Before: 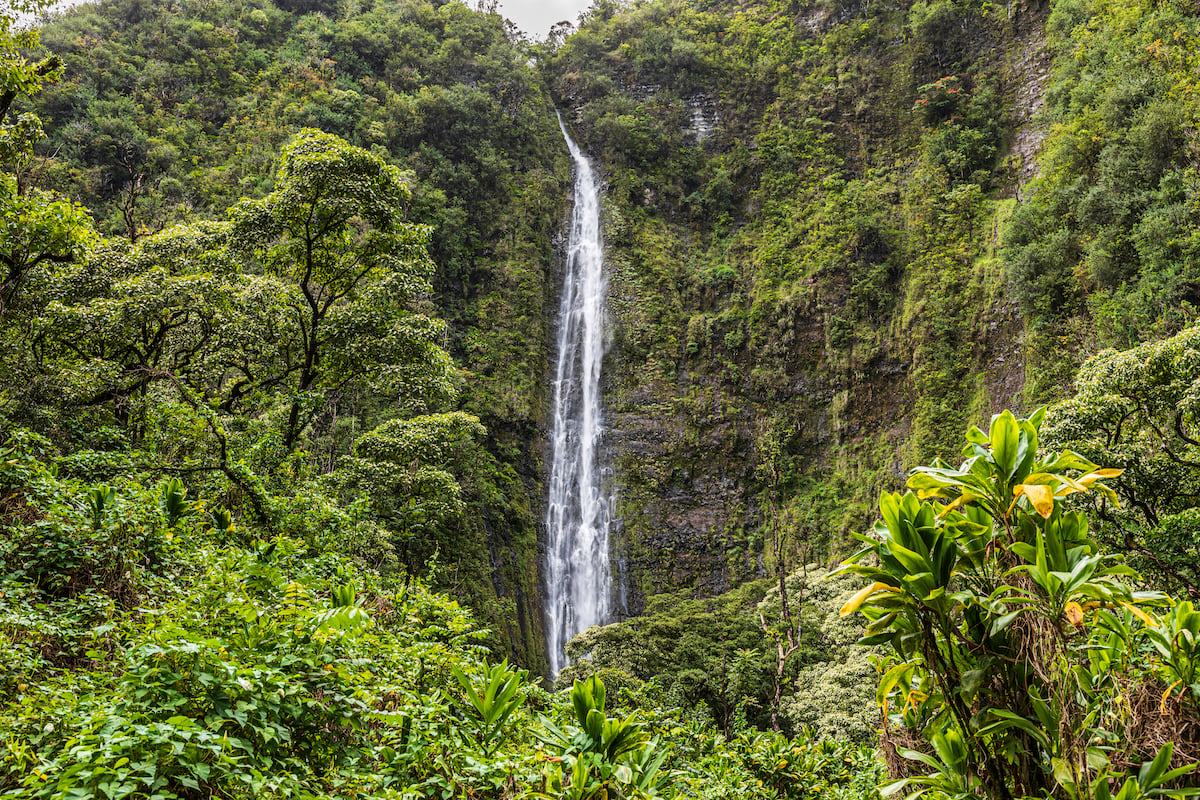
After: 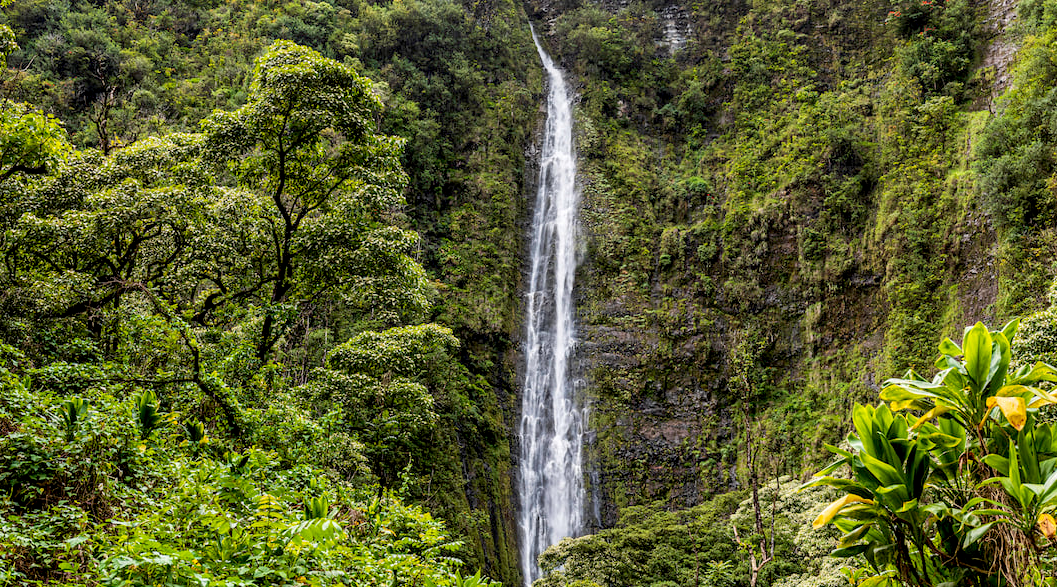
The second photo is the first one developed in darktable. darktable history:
crop and rotate: left 2.284%, top 11.058%, right 9.578%, bottom 15.521%
exposure: black level correction 0.01, exposure 0.017 EV, compensate highlight preservation false
